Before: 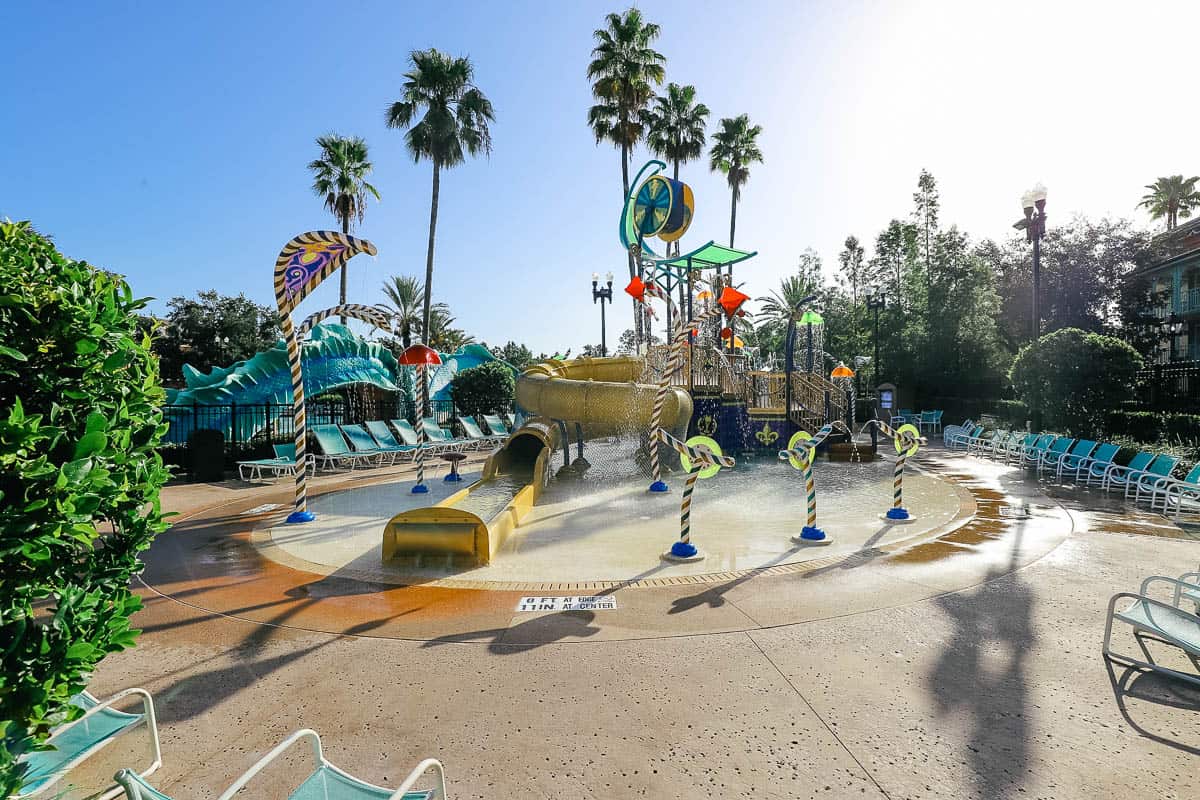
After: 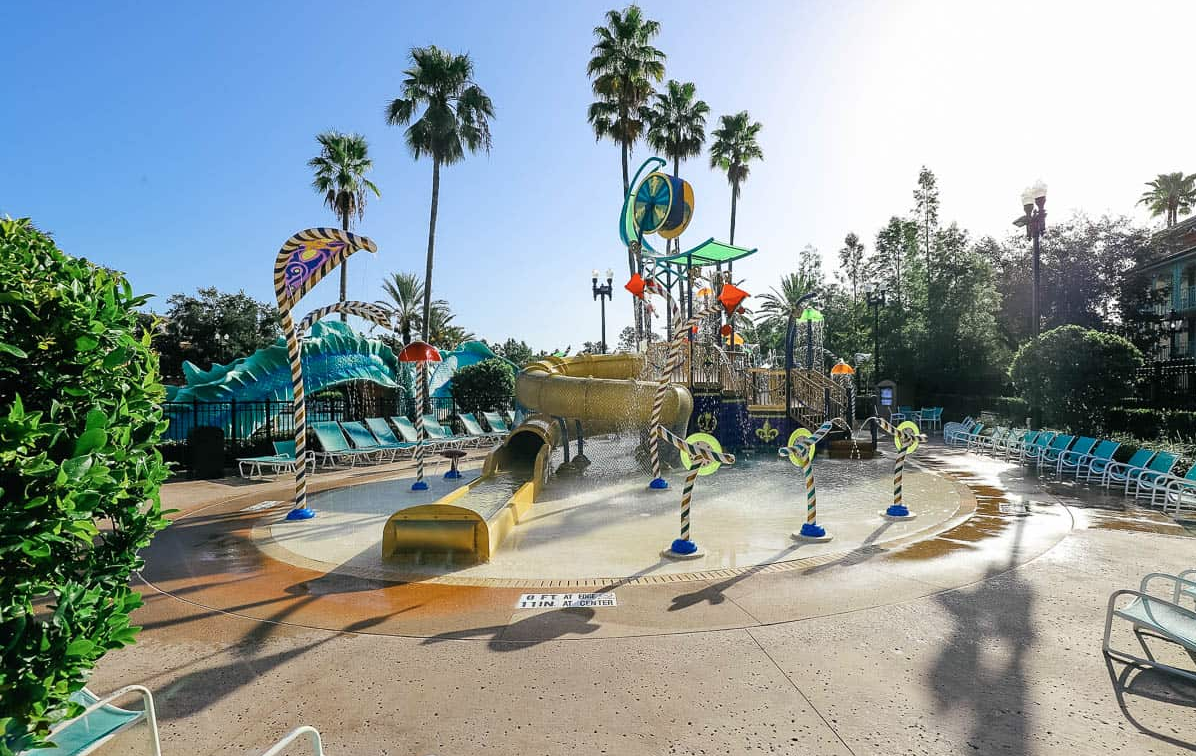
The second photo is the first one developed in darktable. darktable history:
color zones: curves: ch1 [(0, 0.469) (0.001, 0.469) (0.12, 0.446) (0.248, 0.469) (0.5, 0.5) (0.748, 0.5) (0.999, 0.469) (1, 0.469)]
crop: top 0.385%, right 0.26%, bottom 5.005%
